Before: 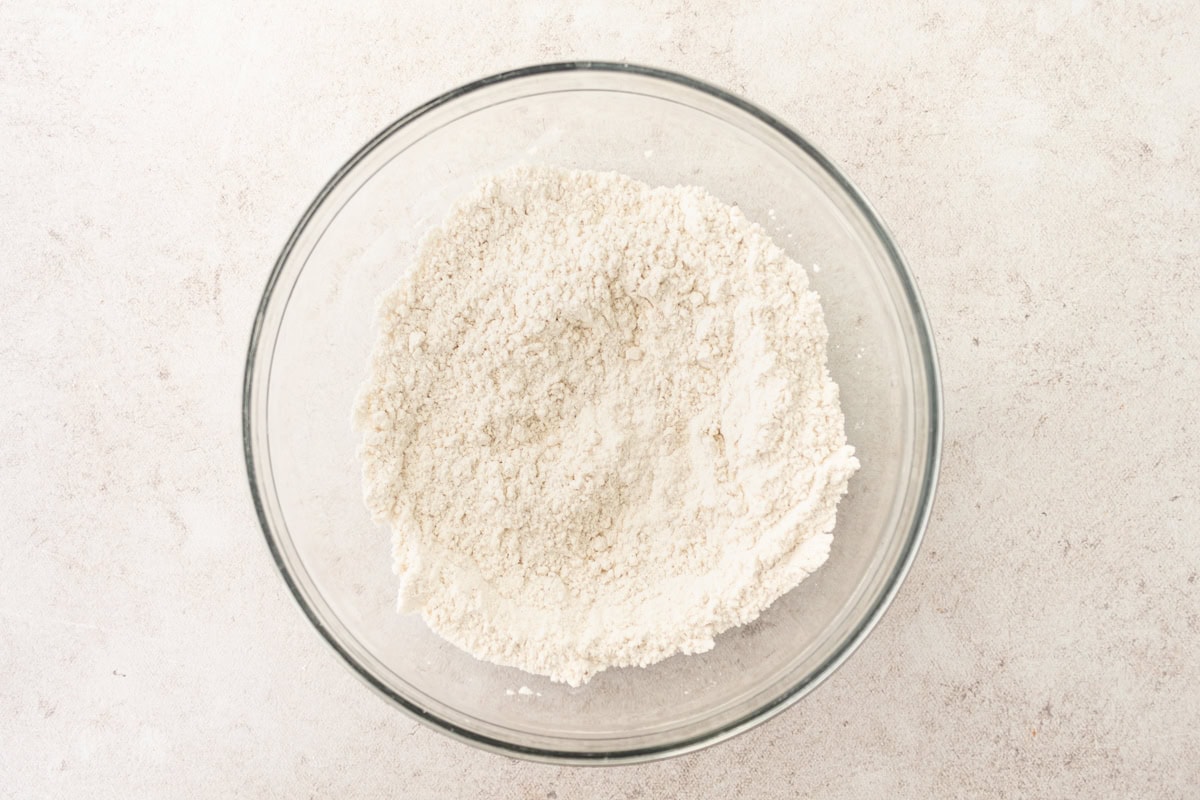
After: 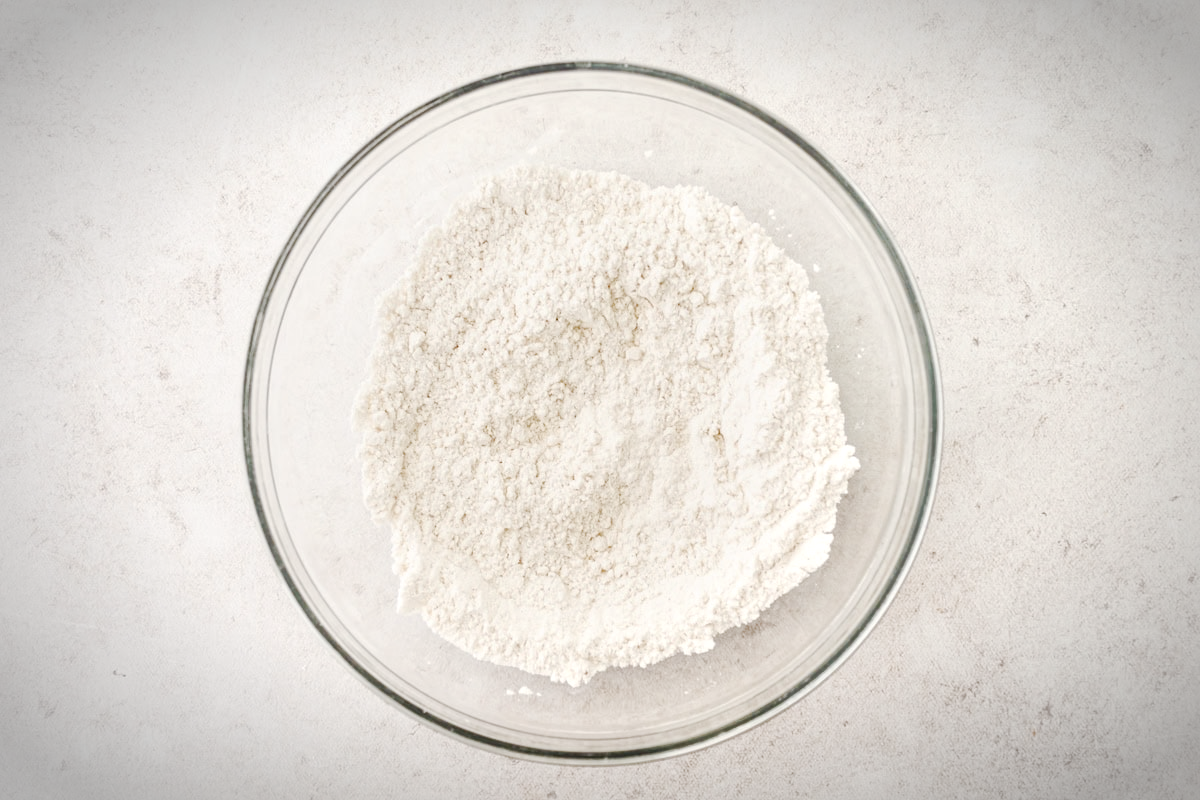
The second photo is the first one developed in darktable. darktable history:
tone curve: curves: ch0 [(0, 0) (0.037, 0.011) (0.135, 0.093) (0.266, 0.281) (0.461, 0.555) (0.581, 0.716) (0.675, 0.793) (0.767, 0.849) (0.91, 0.924) (1, 0.979)]; ch1 [(0, 0) (0.292, 0.278) (0.431, 0.418) (0.493, 0.479) (0.506, 0.5) (0.532, 0.537) (0.562, 0.581) (0.641, 0.663) (0.754, 0.76) (1, 1)]; ch2 [(0, 0) (0.294, 0.3) (0.361, 0.372) (0.429, 0.445) (0.478, 0.486) (0.502, 0.498) (0.518, 0.522) (0.531, 0.549) (0.561, 0.59) (0.64, 0.655) (0.693, 0.706) (0.845, 0.833) (1, 0.951)], preserve colors none
vignetting: automatic ratio true
local contrast: mode bilateral grid, contrast 21, coarseness 50, detail 172%, midtone range 0.2
contrast brightness saturation: contrast 0.038, saturation 0.162
